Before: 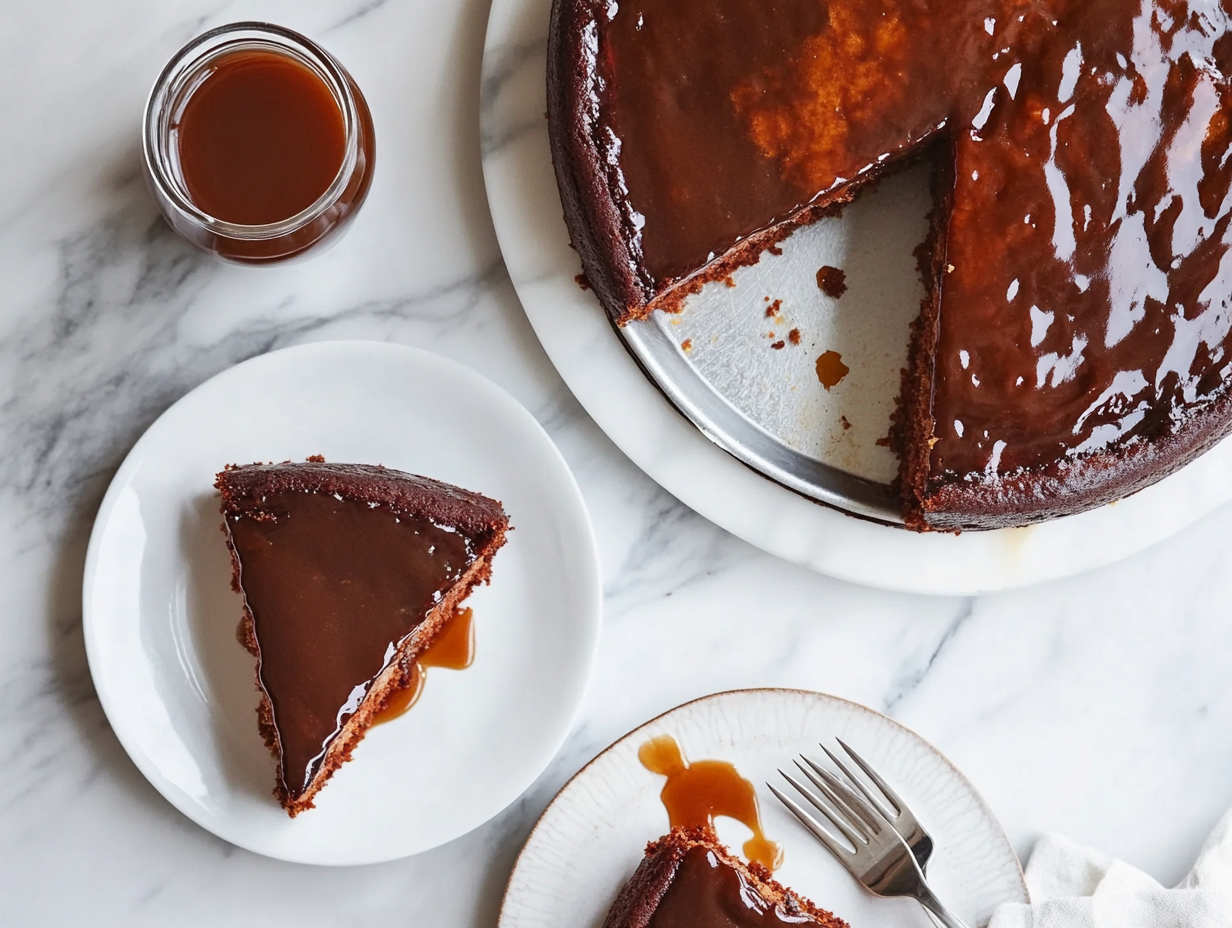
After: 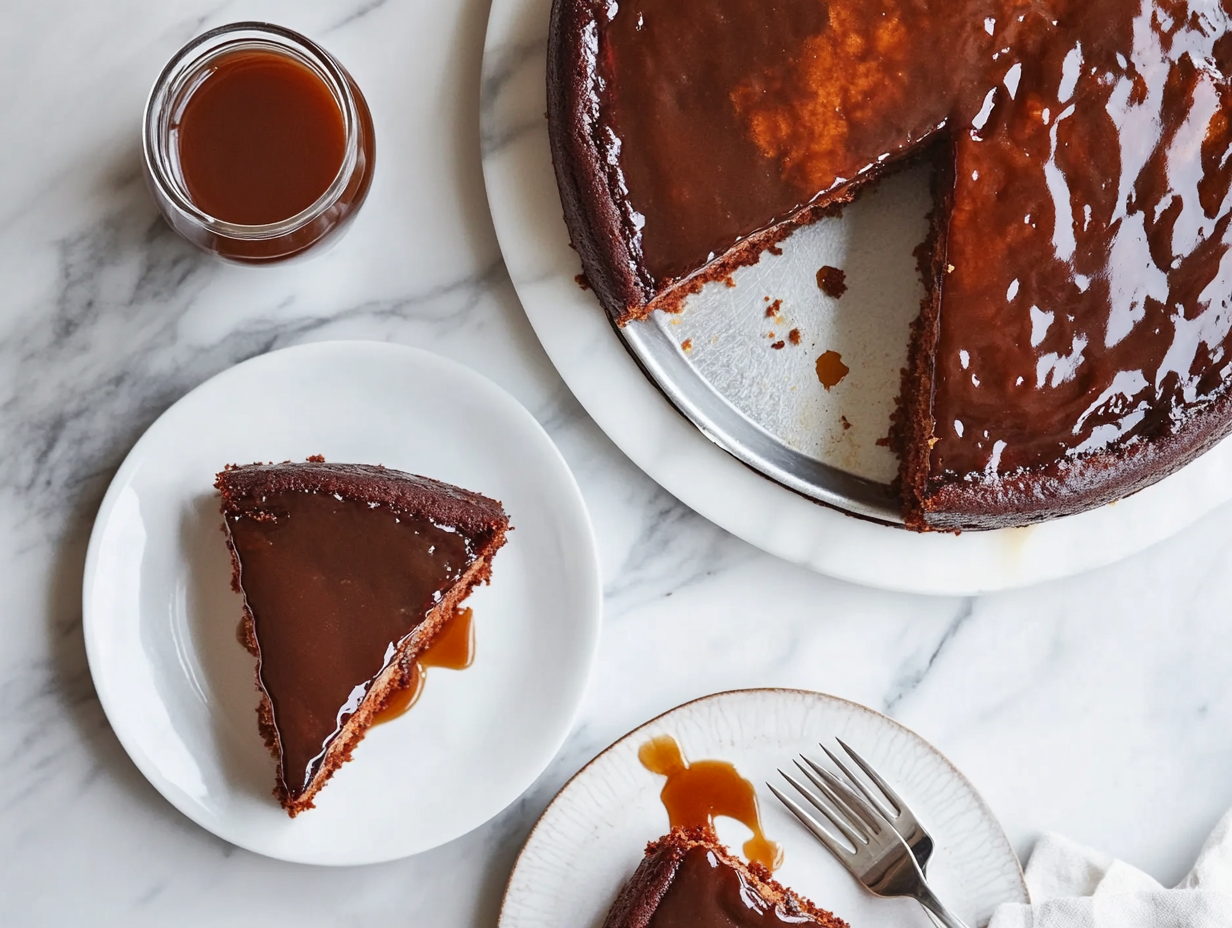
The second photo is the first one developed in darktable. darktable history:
shadows and highlights: shadows 36.83, highlights -27.84, soften with gaussian
